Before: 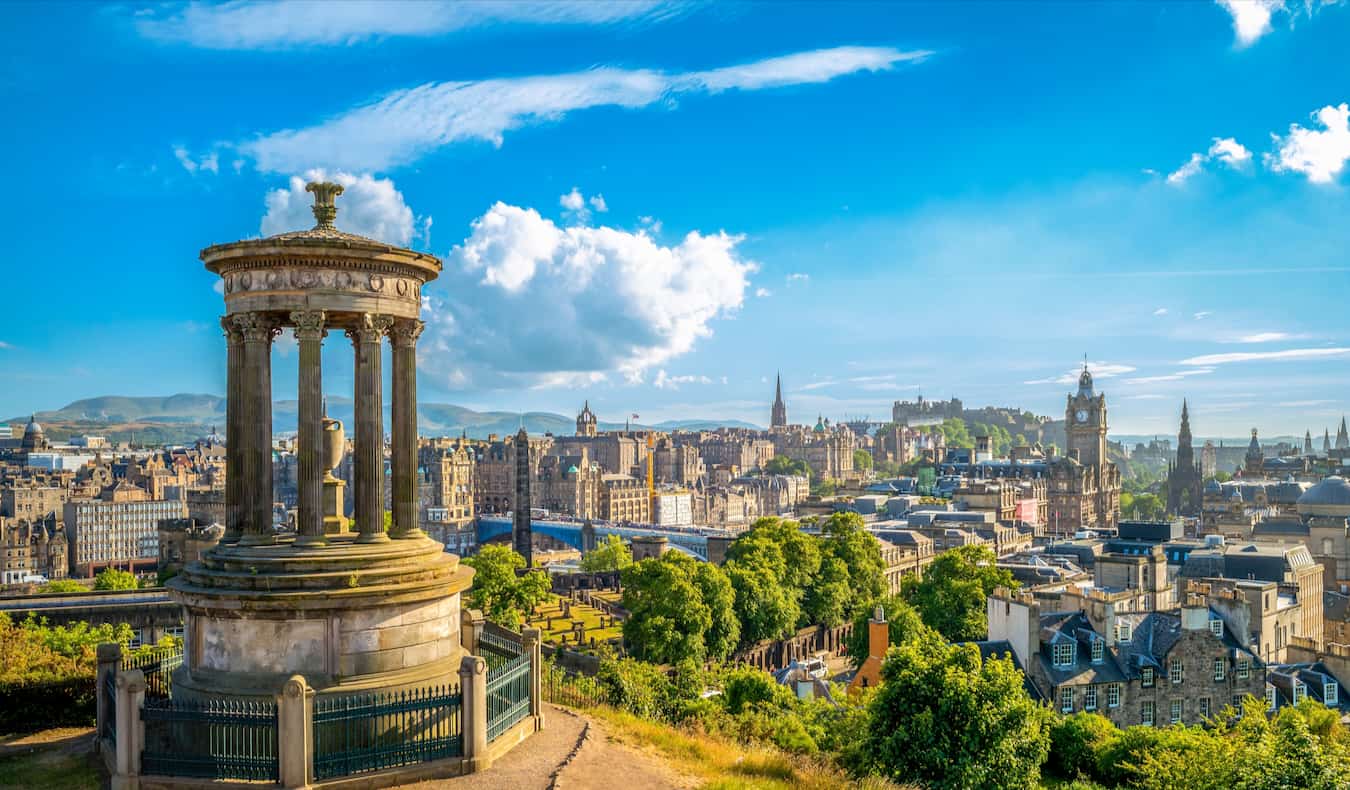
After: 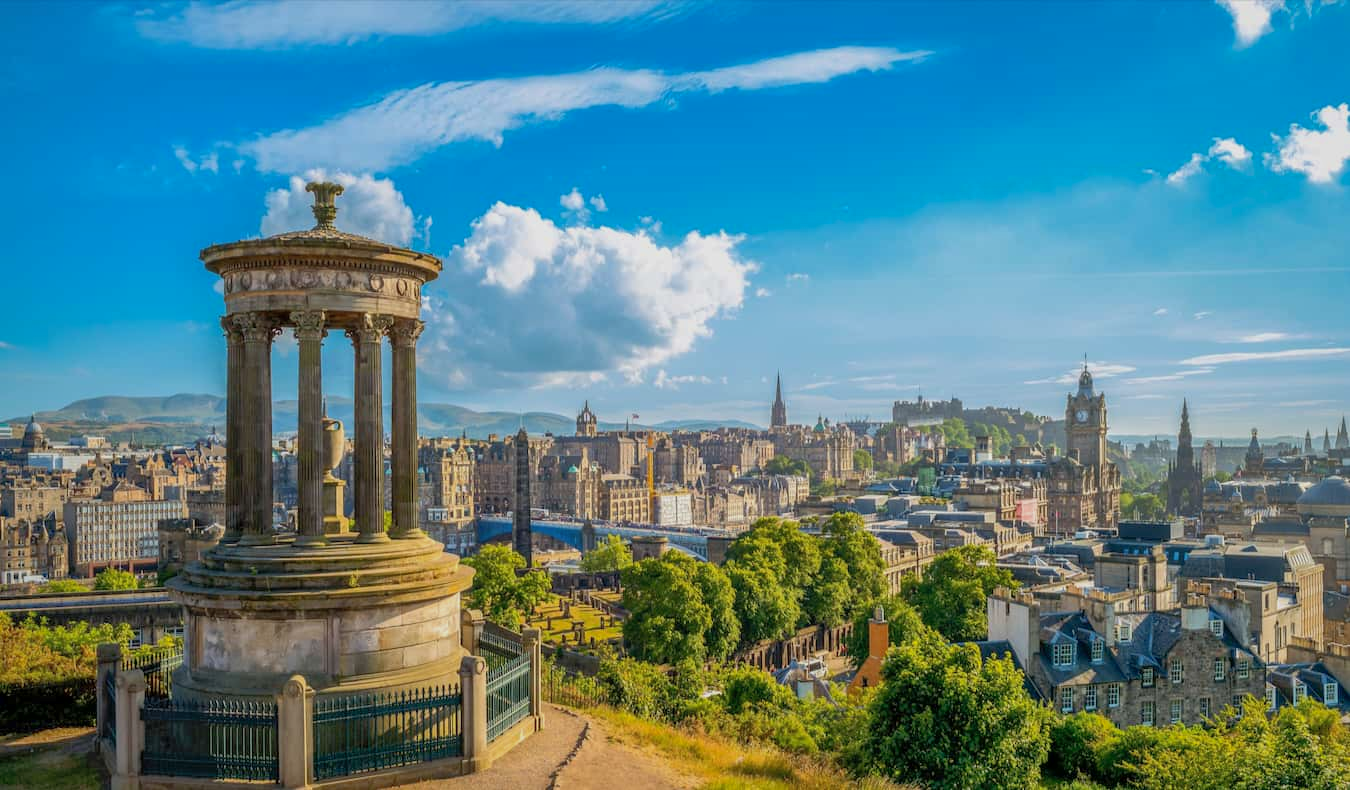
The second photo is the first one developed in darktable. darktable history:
exposure: exposure -0.262 EV, compensate highlight preservation false
shadows and highlights: on, module defaults
